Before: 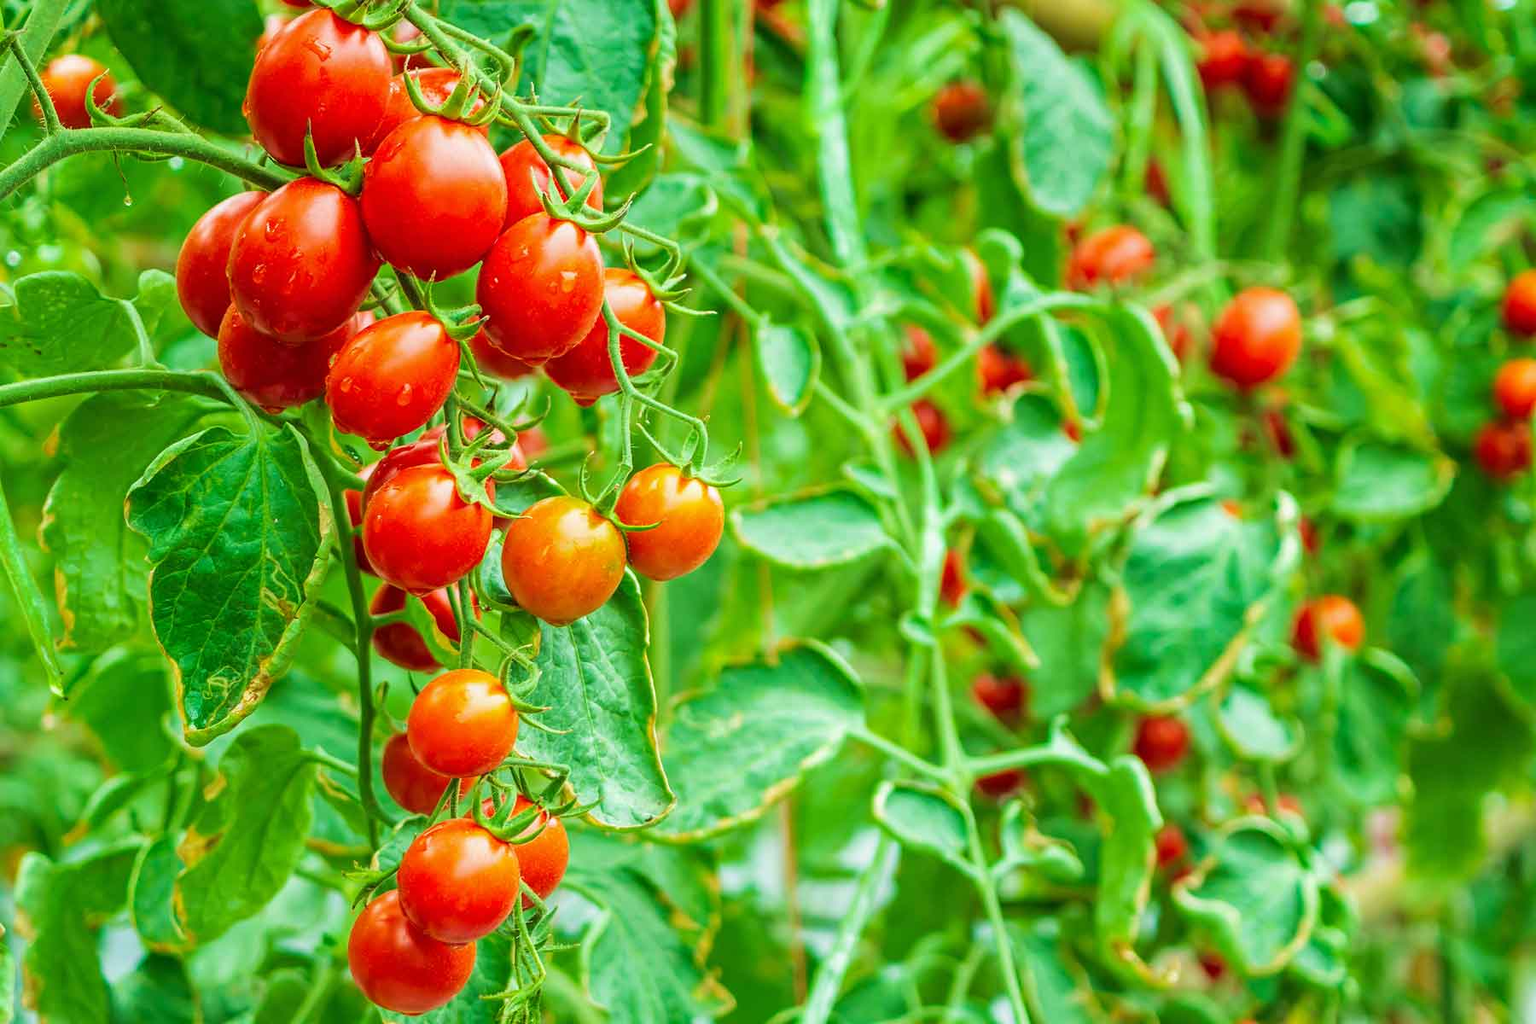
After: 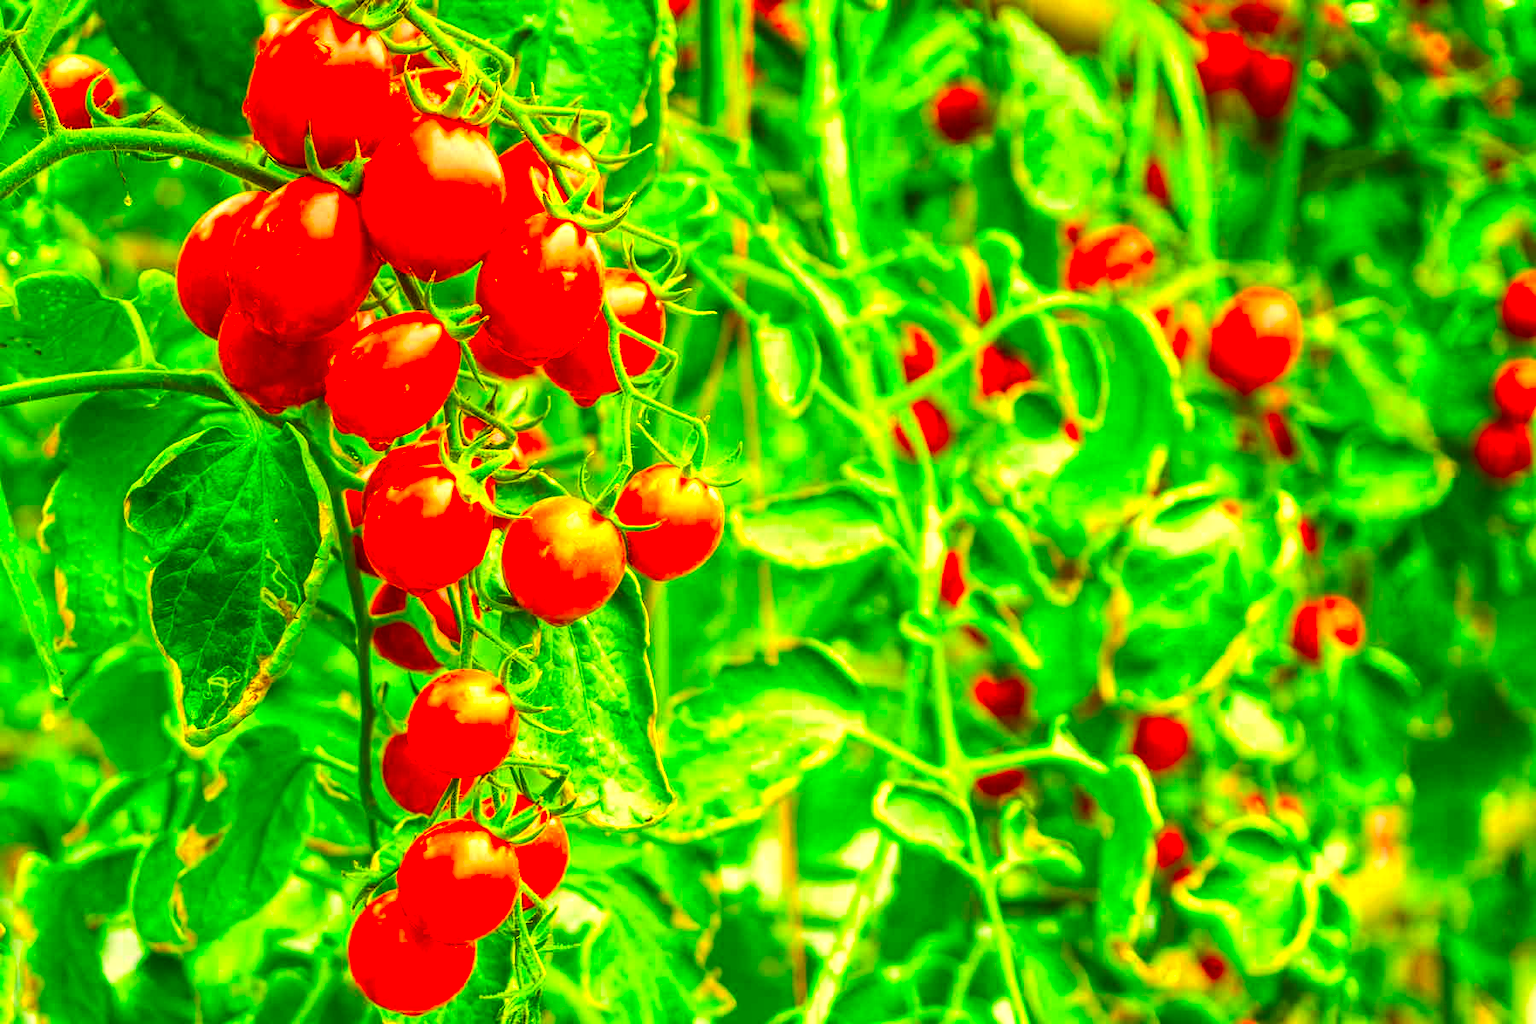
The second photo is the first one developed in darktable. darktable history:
local contrast: detail 109%
tone equalizer: -8 EV -0.784 EV, -7 EV -0.686 EV, -6 EV -0.582 EV, -5 EV -0.387 EV, -3 EV 0.368 EV, -2 EV 0.6 EV, -1 EV 0.689 EV, +0 EV 0.746 EV, edges refinement/feathering 500, mask exposure compensation -1.57 EV, preserve details no
color correction: highlights a* 10.7, highlights b* 30.03, shadows a* 2.59, shadows b* 17.65, saturation 1.75
